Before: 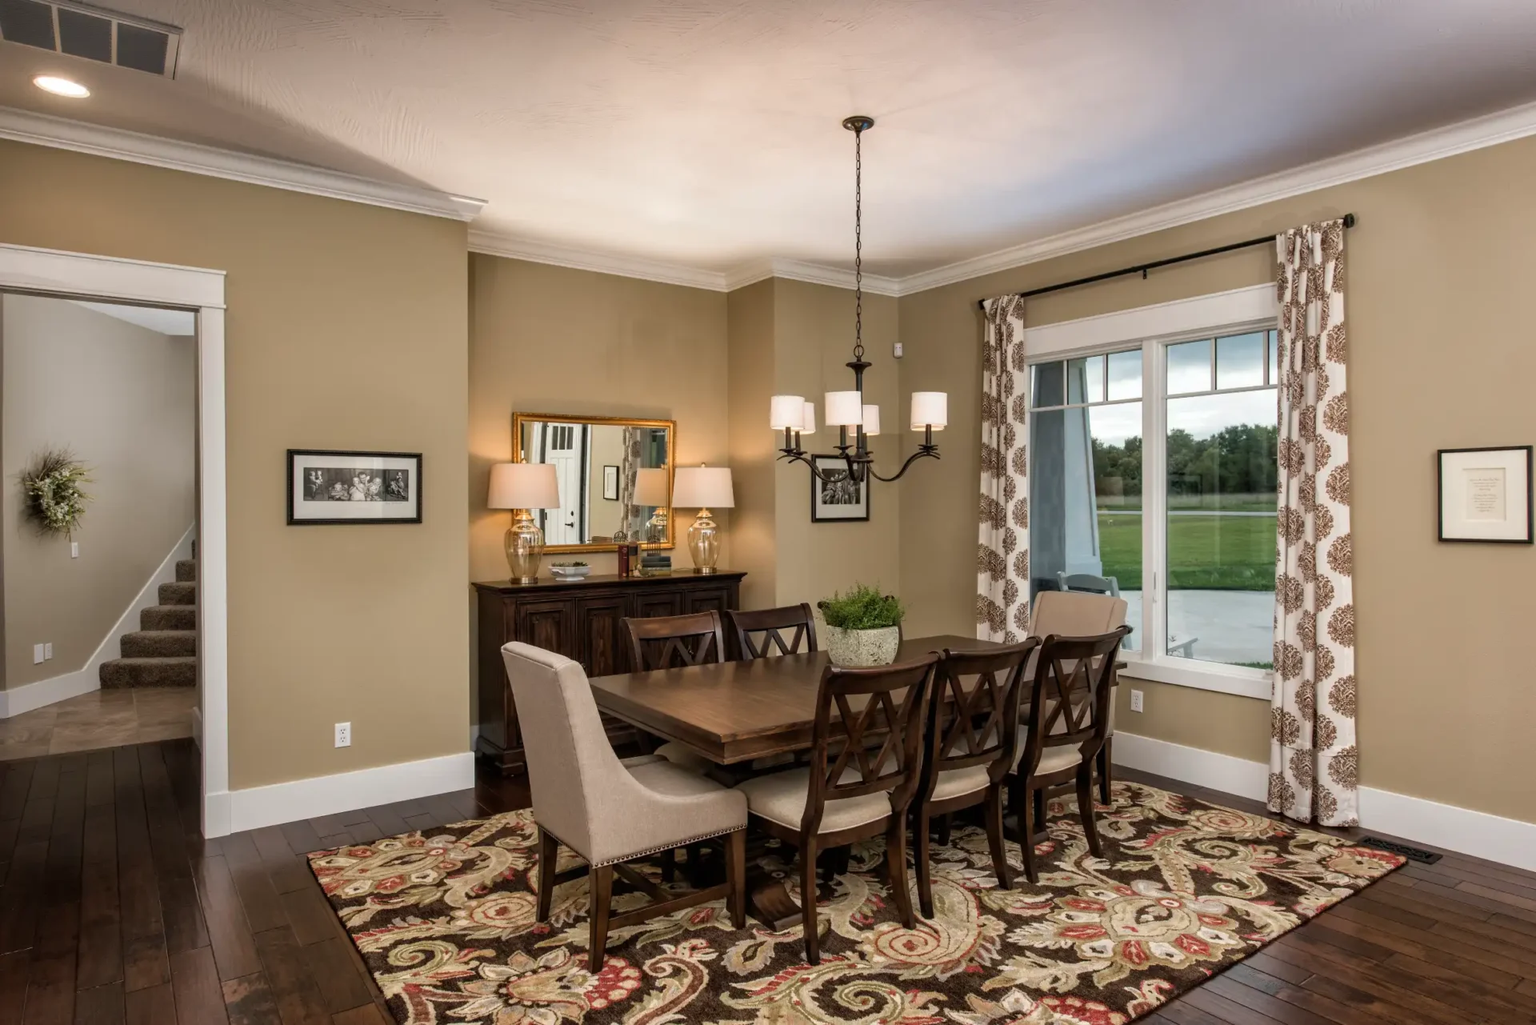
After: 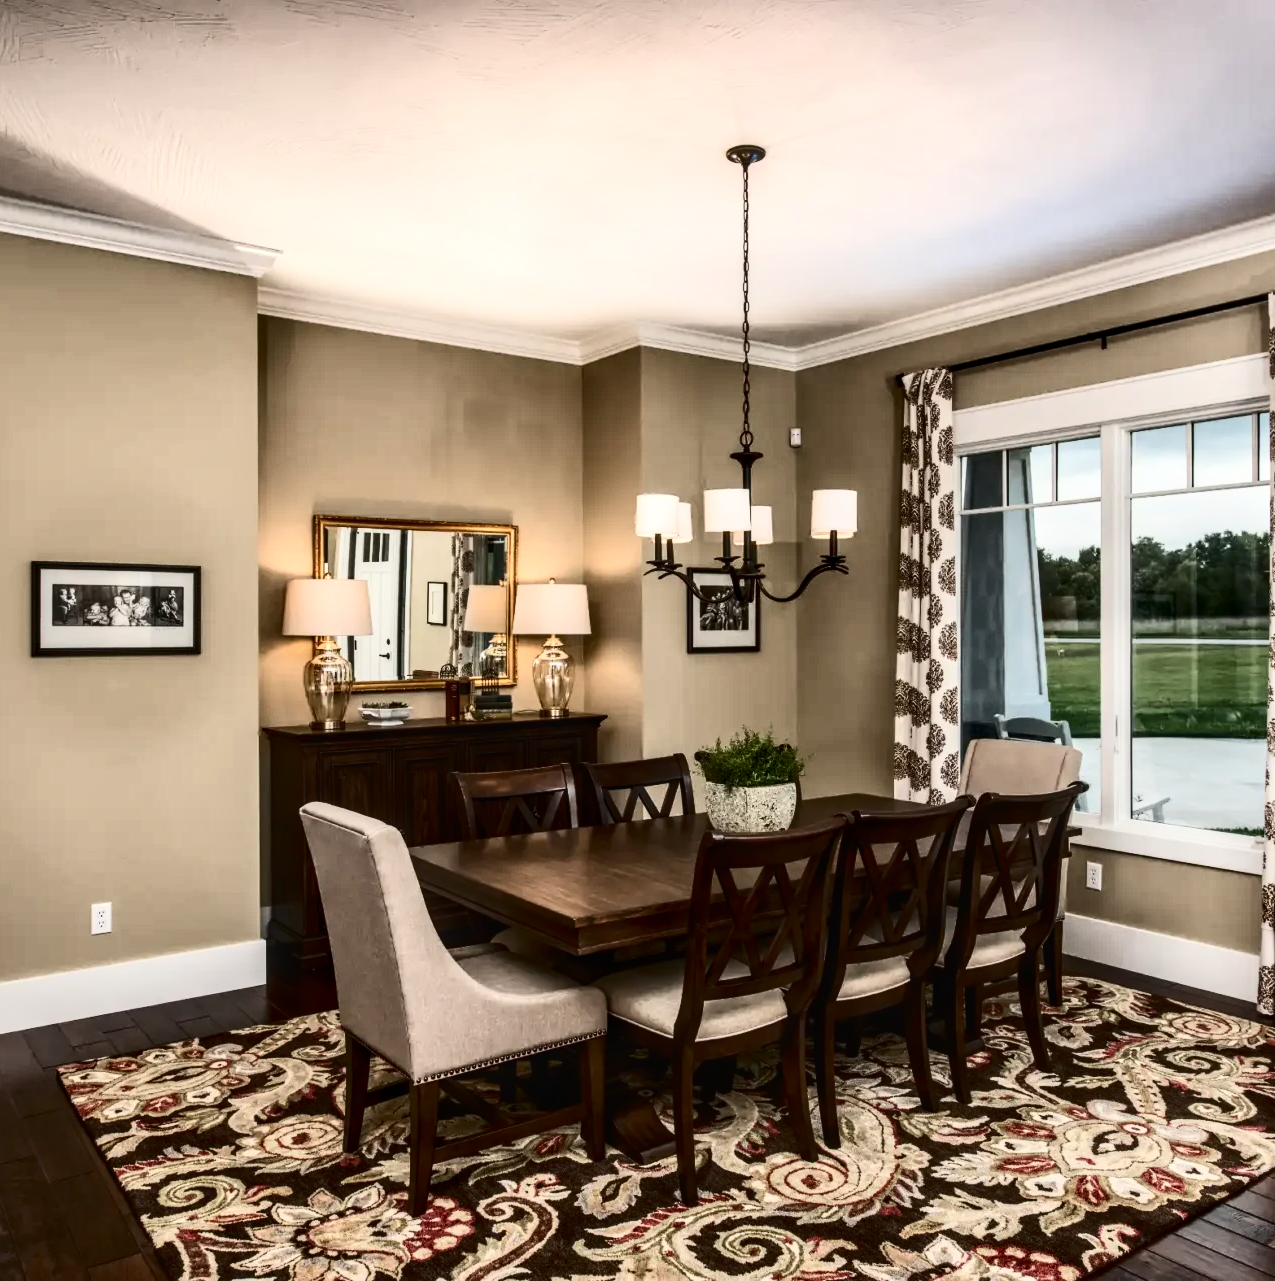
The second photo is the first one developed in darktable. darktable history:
local contrast: on, module defaults
crop: left 17.034%, right 16.546%
contrast brightness saturation: contrast 0.502, saturation -0.094
